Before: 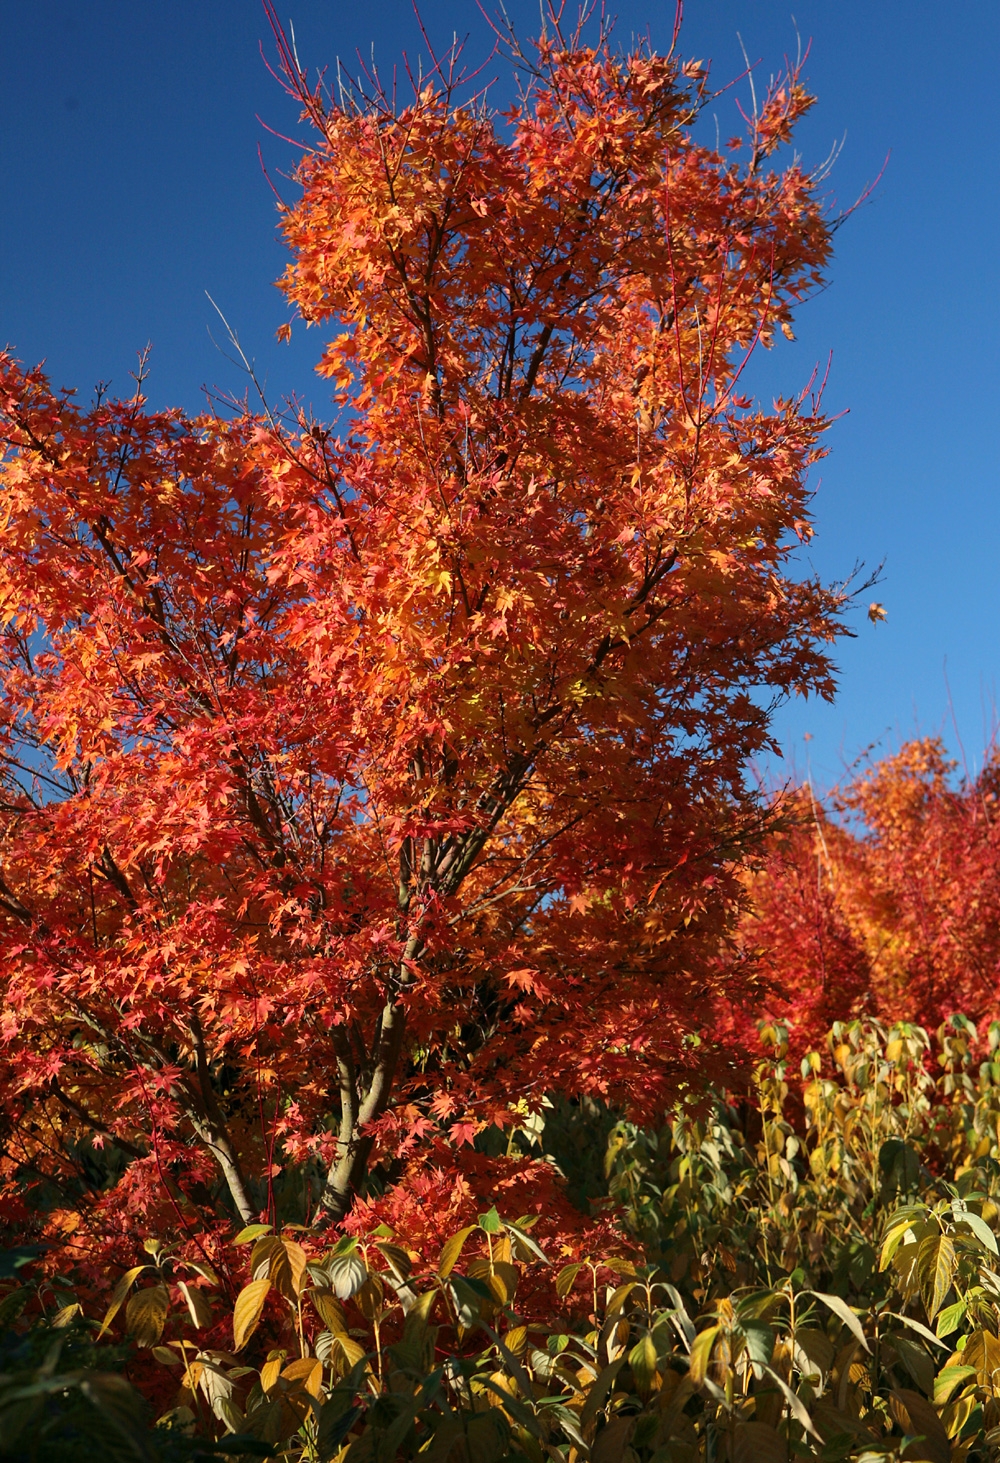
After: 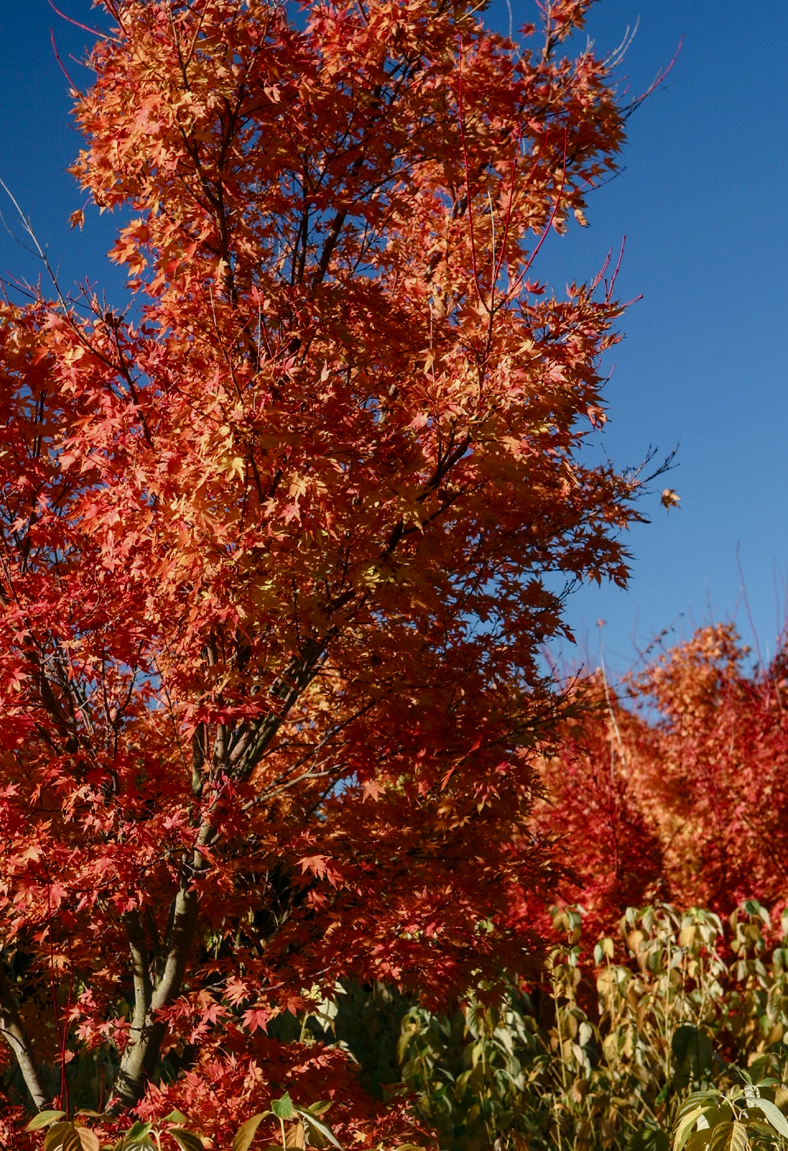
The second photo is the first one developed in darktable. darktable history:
crop and rotate: left 20.74%, top 7.912%, right 0.375%, bottom 13.378%
color balance rgb: shadows lift › luminance -10%, shadows lift › chroma 1%, shadows lift › hue 113°, power › luminance -15%, highlights gain › chroma 0.2%, highlights gain › hue 333°, global offset › luminance 0.5%, perceptual saturation grading › global saturation 20%, perceptual saturation grading › highlights -50%, perceptual saturation grading › shadows 25%, contrast -10%
local contrast: on, module defaults
